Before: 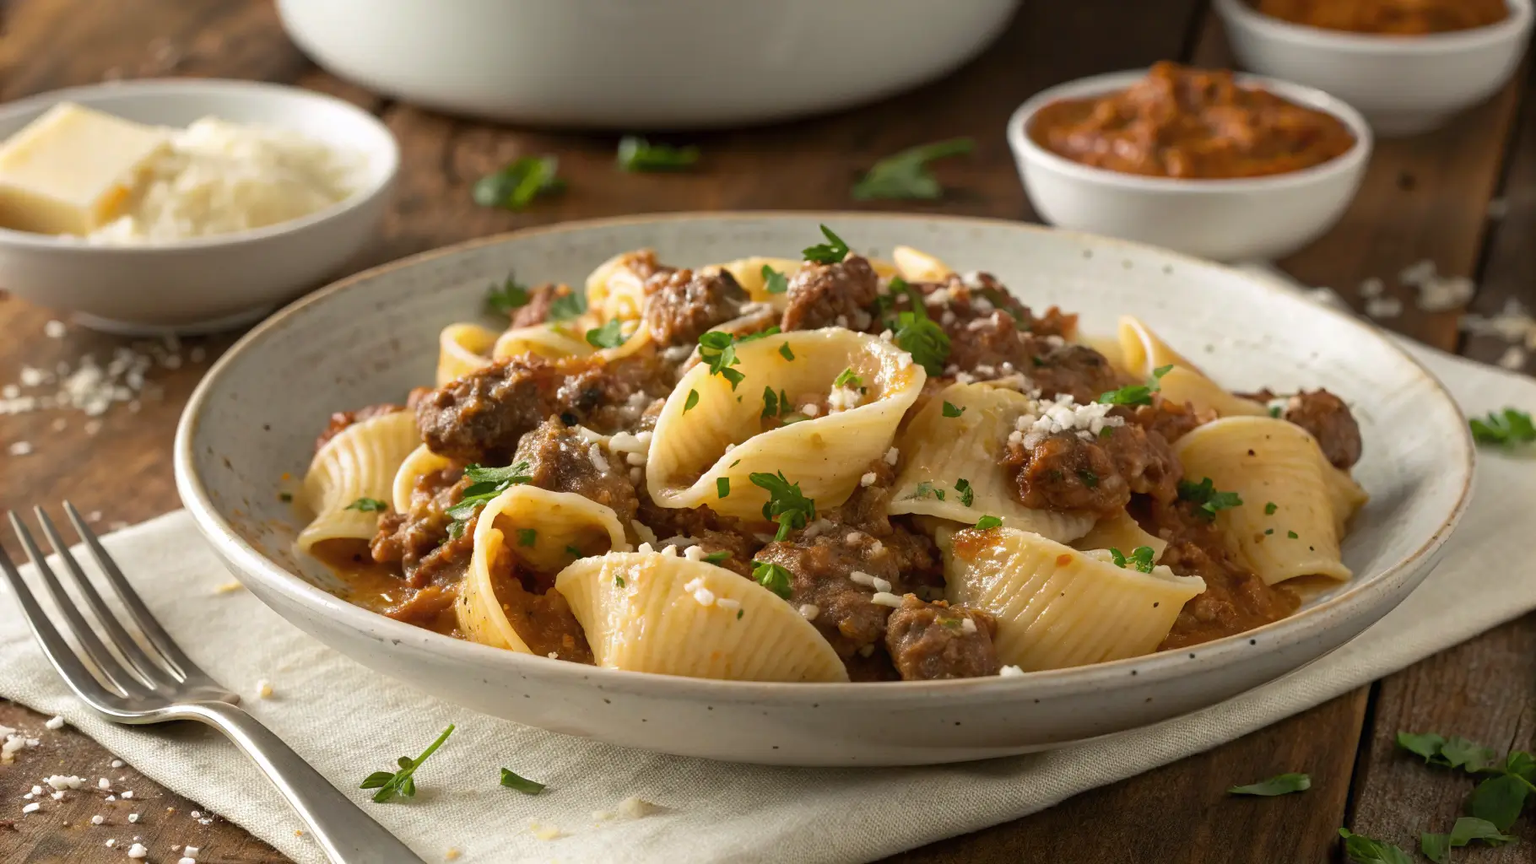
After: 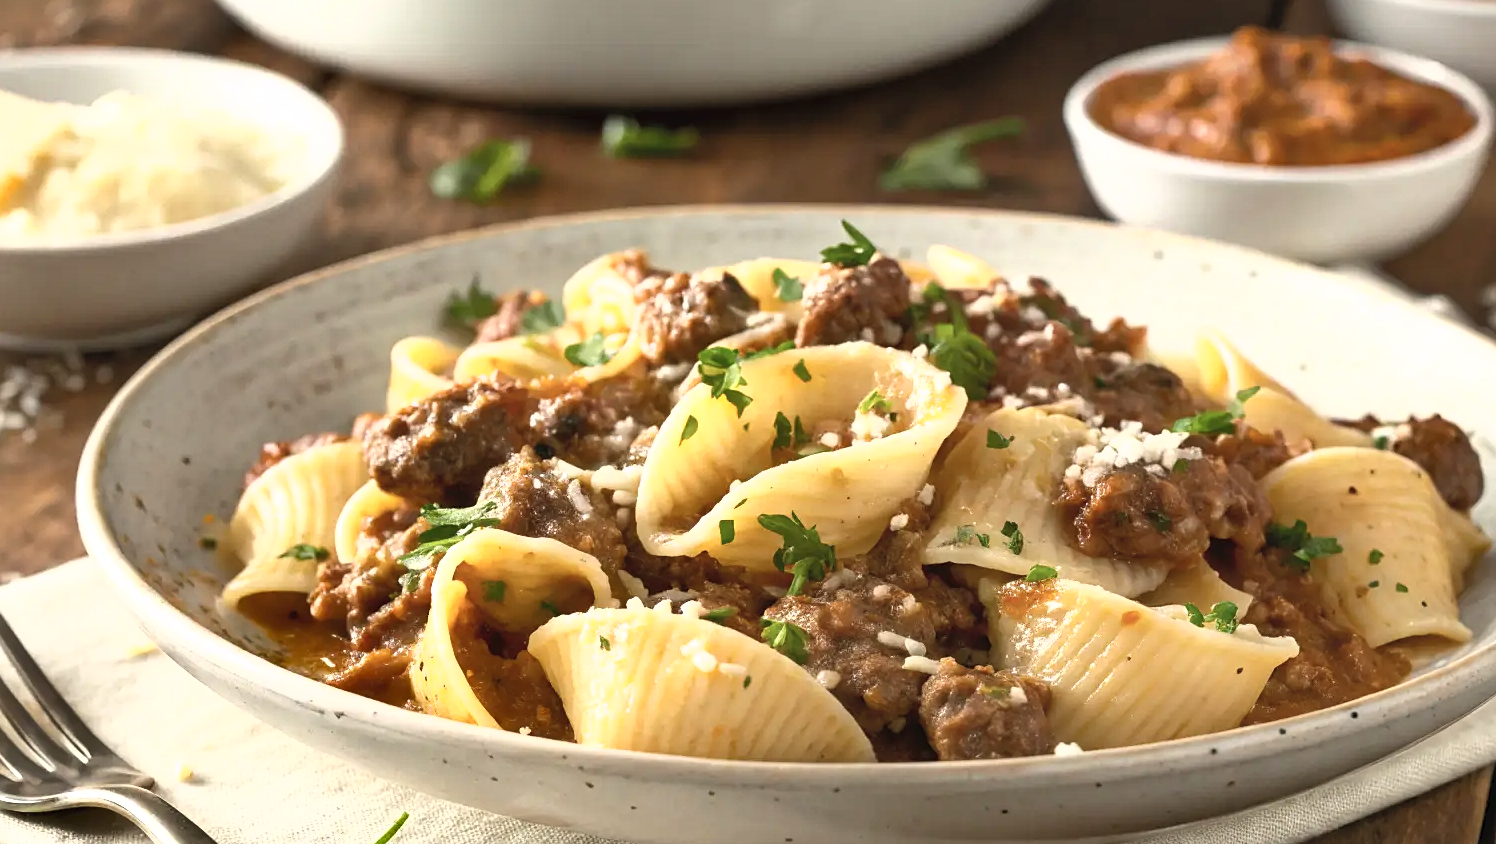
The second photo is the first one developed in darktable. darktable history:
shadows and highlights: shadows 58.46, soften with gaussian
crop and rotate: left 7.167%, top 4.521%, right 10.613%, bottom 12.999%
sharpen: amount 0.204
tone curve: curves: ch0 [(0, 0) (0.003, 0.032) (0.011, 0.036) (0.025, 0.049) (0.044, 0.075) (0.069, 0.112) (0.1, 0.151) (0.136, 0.197) (0.177, 0.241) (0.224, 0.295) (0.277, 0.355) (0.335, 0.429) (0.399, 0.512) (0.468, 0.607) (0.543, 0.702) (0.623, 0.796) (0.709, 0.903) (0.801, 0.987) (0.898, 0.997) (1, 1)], color space Lab, independent channels, preserve colors none
